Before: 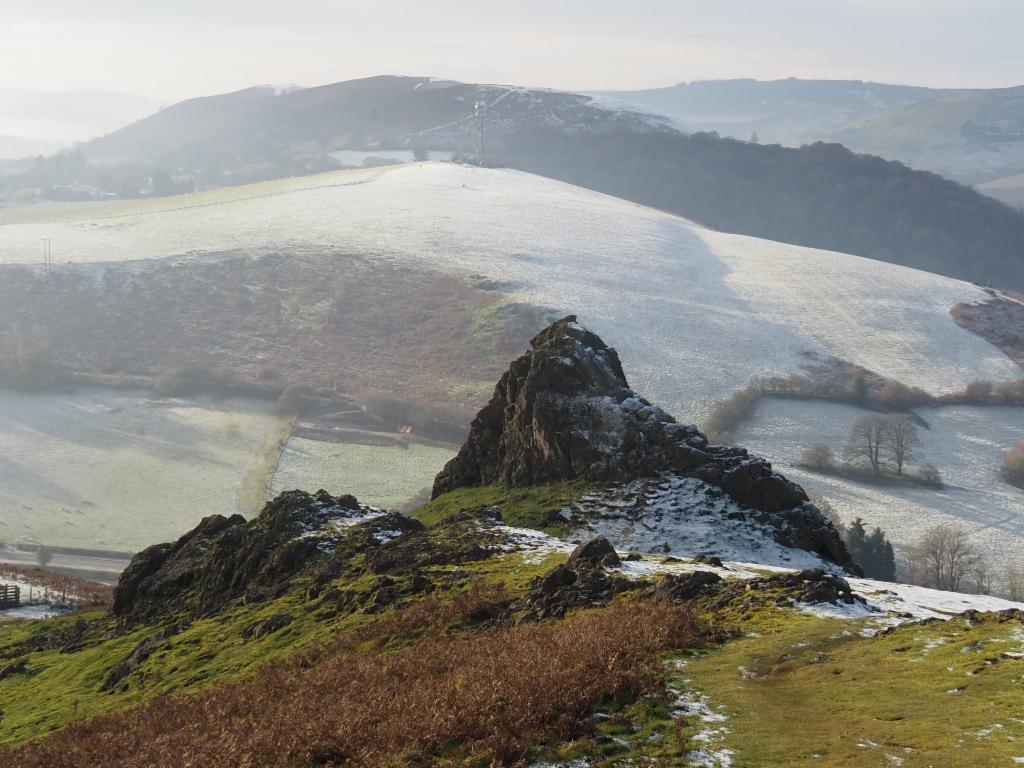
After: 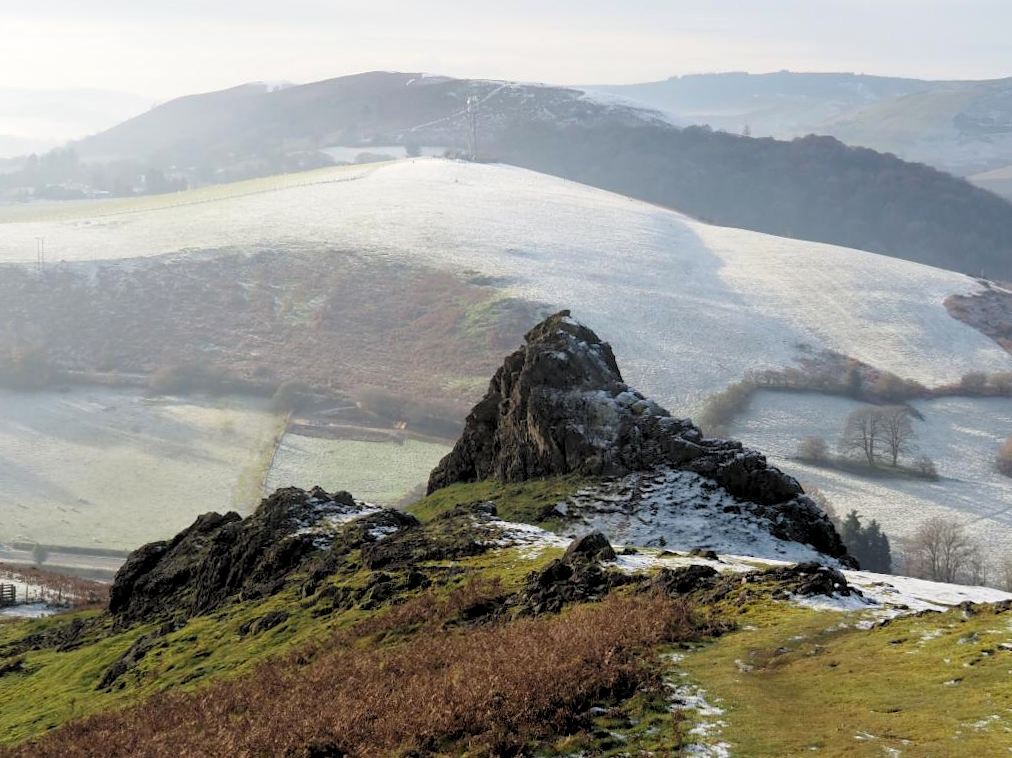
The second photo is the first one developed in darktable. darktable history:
rotate and perspective: rotation -0.45°, automatic cropping original format, crop left 0.008, crop right 0.992, crop top 0.012, crop bottom 0.988
rgb levels: levels [[0.013, 0.434, 0.89], [0, 0.5, 1], [0, 0.5, 1]]
